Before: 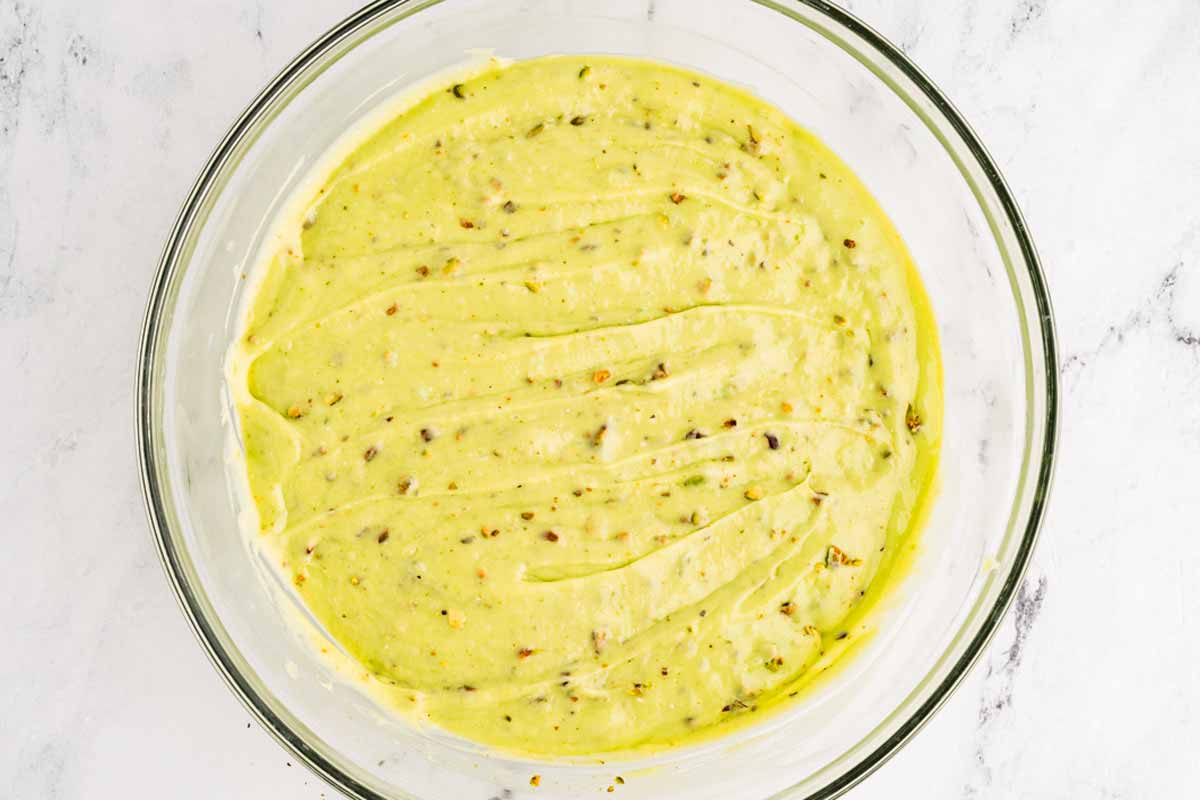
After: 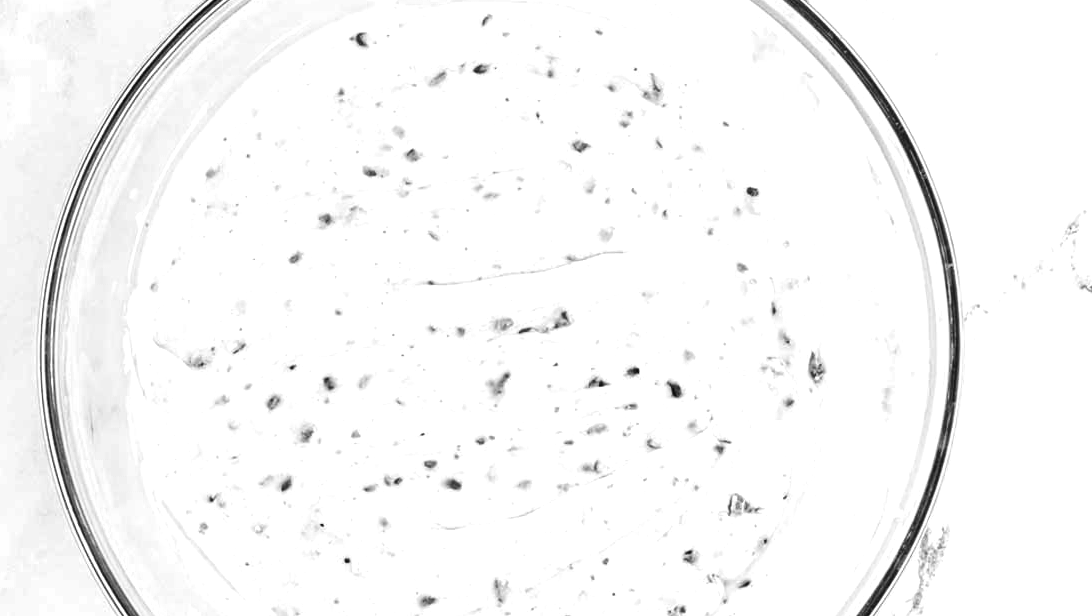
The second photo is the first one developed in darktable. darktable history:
tone equalizer: -8 EV -0.417 EV, -7 EV -0.389 EV, -6 EV -0.333 EV, -5 EV -0.222 EV, -3 EV 0.222 EV, -2 EV 0.333 EV, -1 EV 0.389 EV, +0 EV 0.417 EV, edges refinement/feathering 500, mask exposure compensation -1.57 EV, preserve details no
velvia: strength 27%
color zones: curves: ch0 [(0.002, 0.593) (0.143, 0.417) (0.285, 0.541) (0.455, 0.289) (0.608, 0.327) (0.727, 0.283) (0.869, 0.571) (1, 0.603)]; ch1 [(0, 0) (0.143, 0) (0.286, 0) (0.429, 0) (0.571, 0) (0.714, 0) (0.857, 0)]
crop: left 8.155%, top 6.611%, bottom 15.385%
